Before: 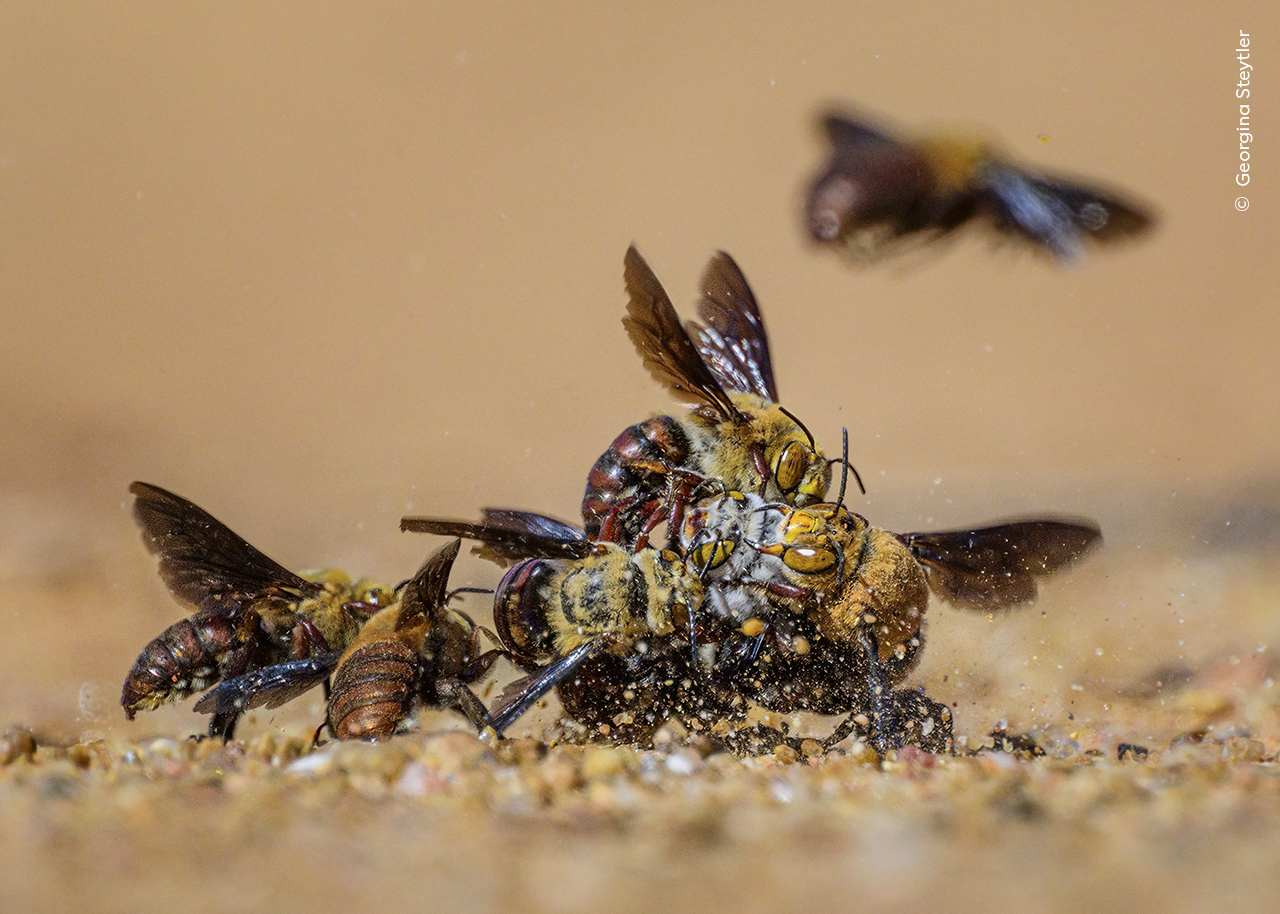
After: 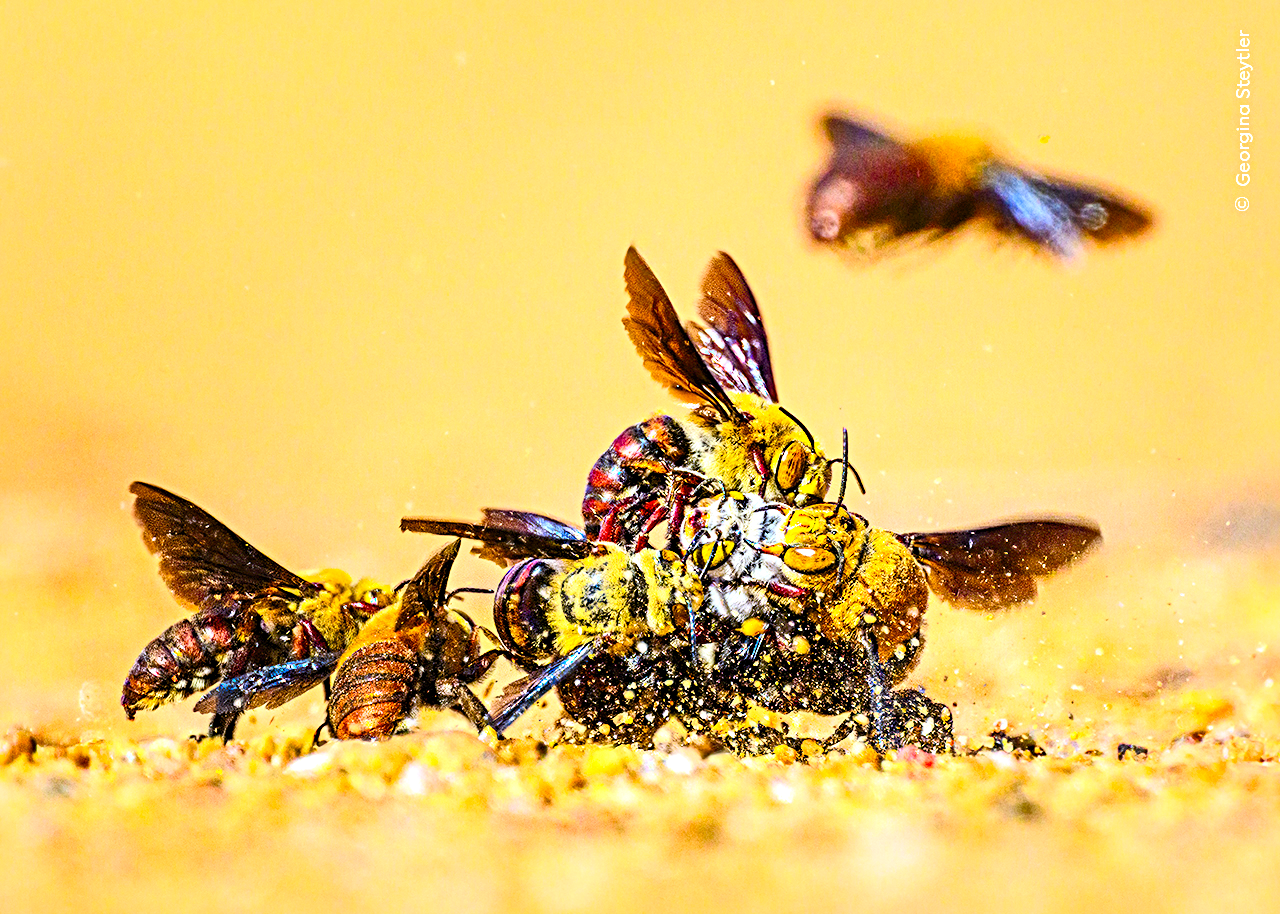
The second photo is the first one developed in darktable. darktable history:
contrast brightness saturation: contrast 0.2, brightness 0.2, saturation 0.8
color balance rgb: perceptual saturation grading › global saturation 35%, perceptual saturation grading › highlights -30%, perceptual saturation grading › shadows 35%, perceptual brilliance grading › global brilliance 3%, perceptual brilliance grading › highlights -3%, perceptual brilliance grading › shadows 3%
exposure: black level correction 0, exposure 0.68 EV, compensate exposure bias true, compensate highlight preservation false
tone equalizer: -8 EV -0.417 EV, -7 EV -0.389 EV, -6 EV -0.333 EV, -5 EV -0.222 EV, -3 EV 0.222 EV, -2 EV 0.333 EV, -1 EV 0.389 EV, +0 EV 0.417 EV, edges refinement/feathering 500, mask exposure compensation -1.57 EV, preserve details no
sharpen: radius 4.883
